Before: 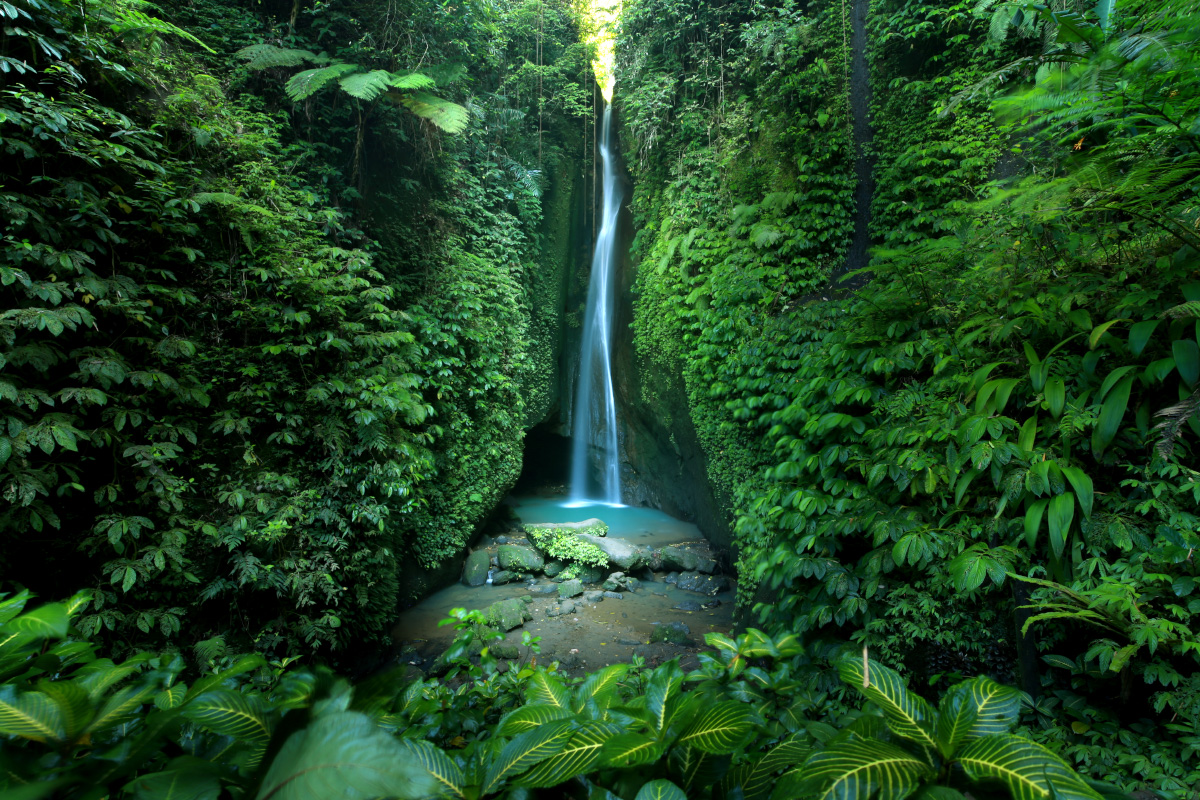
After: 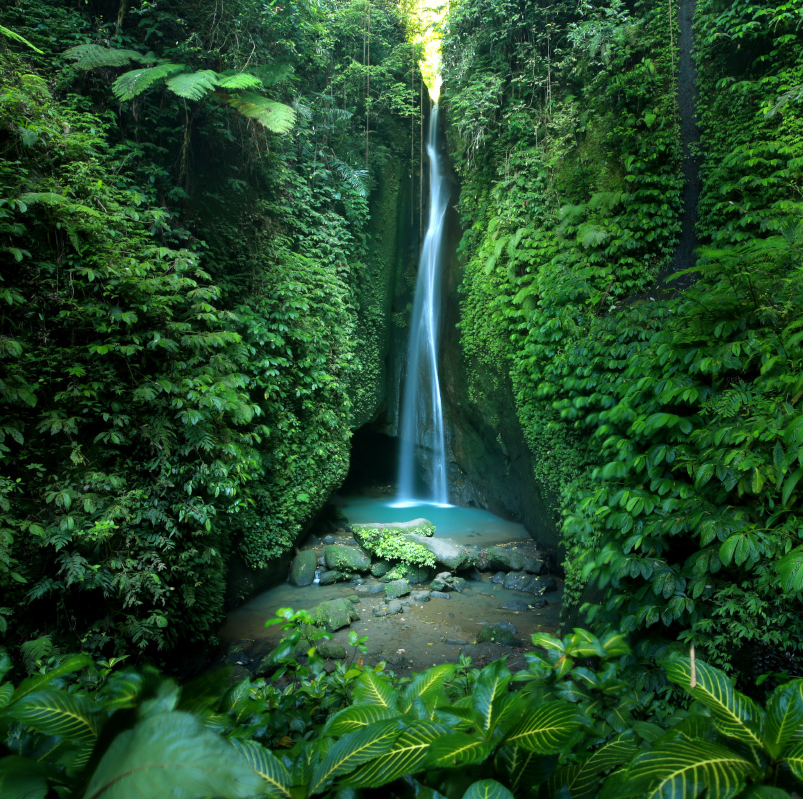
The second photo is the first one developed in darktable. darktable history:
crop and rotate: left 14.46%, right 18.603%
